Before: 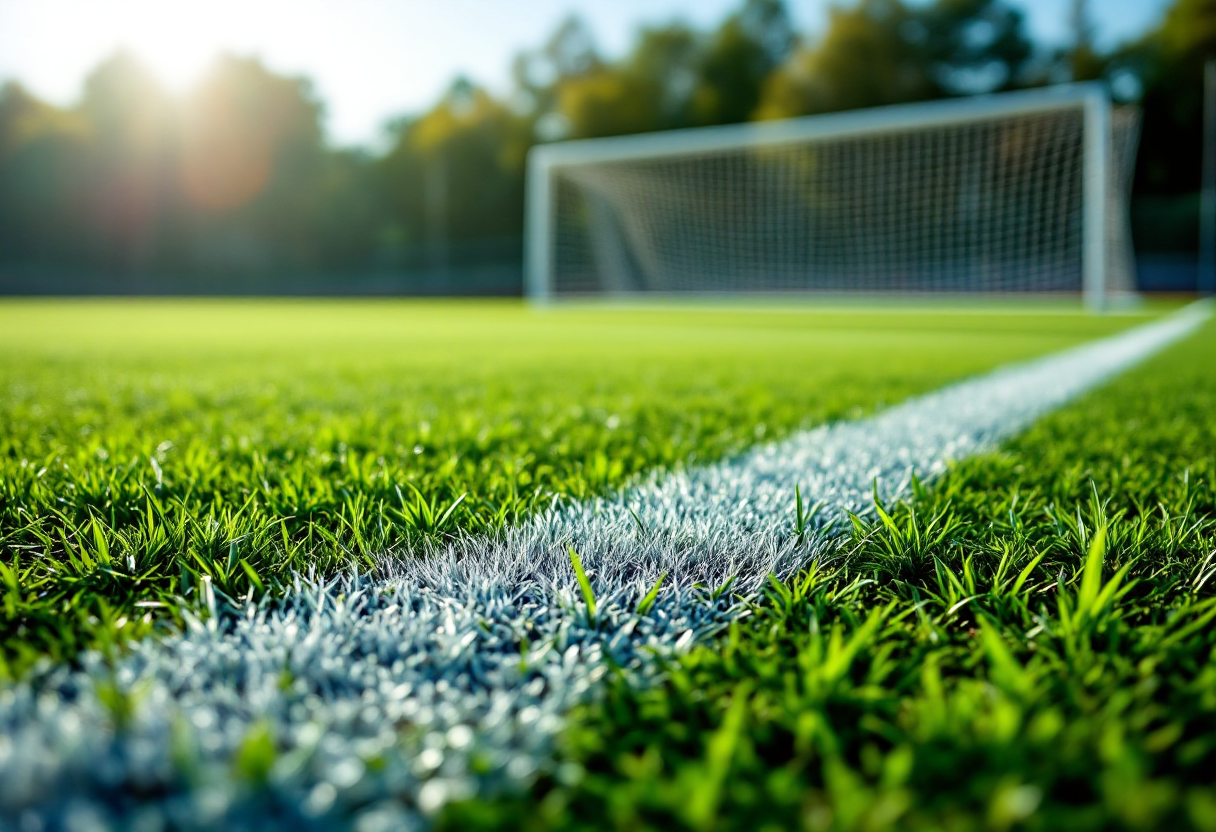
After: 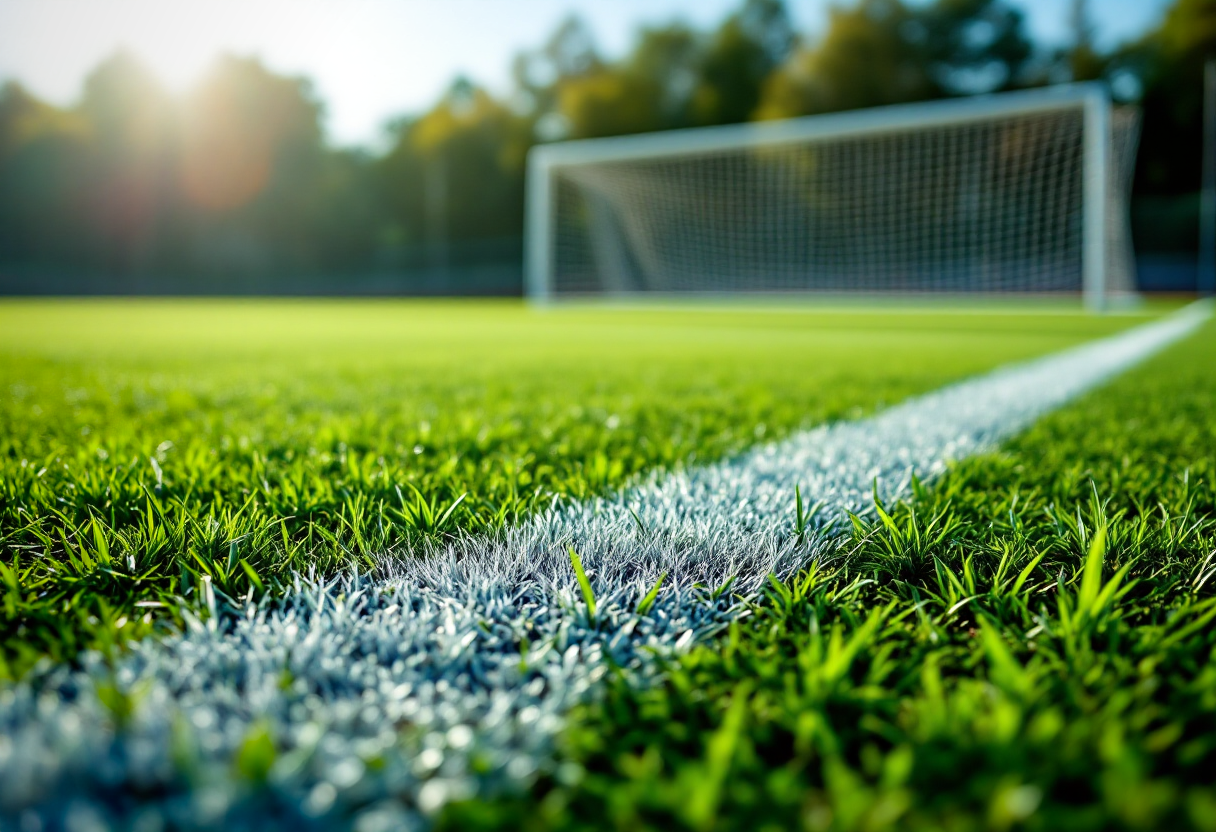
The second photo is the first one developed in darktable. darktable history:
vignetting: brightness -0.242, saturation 0.144, center (0.217, -0.229), unbound false
